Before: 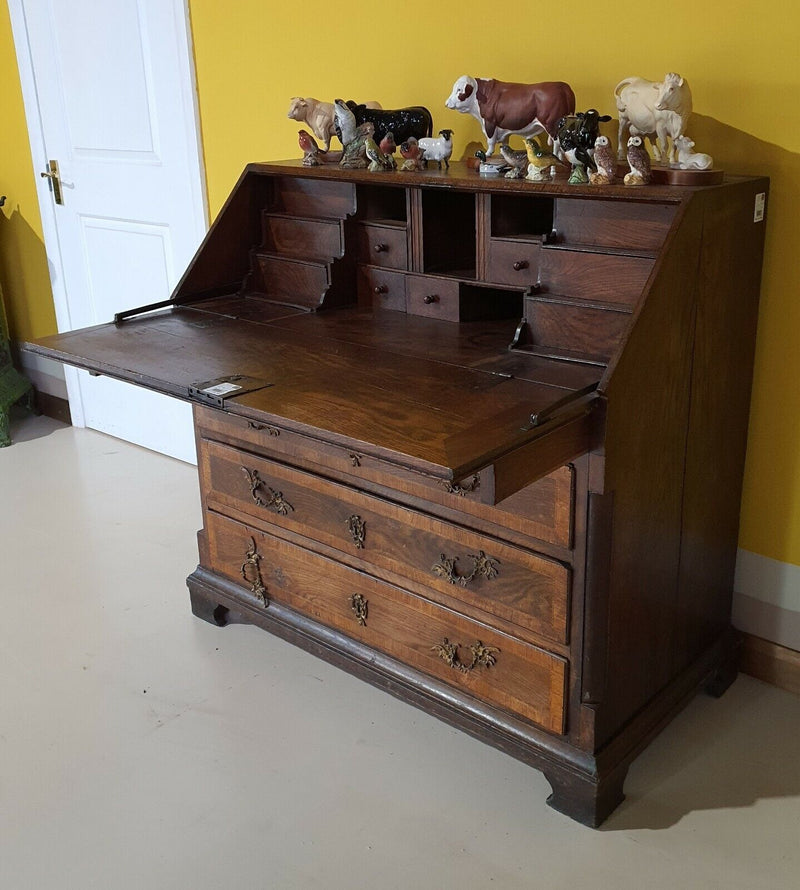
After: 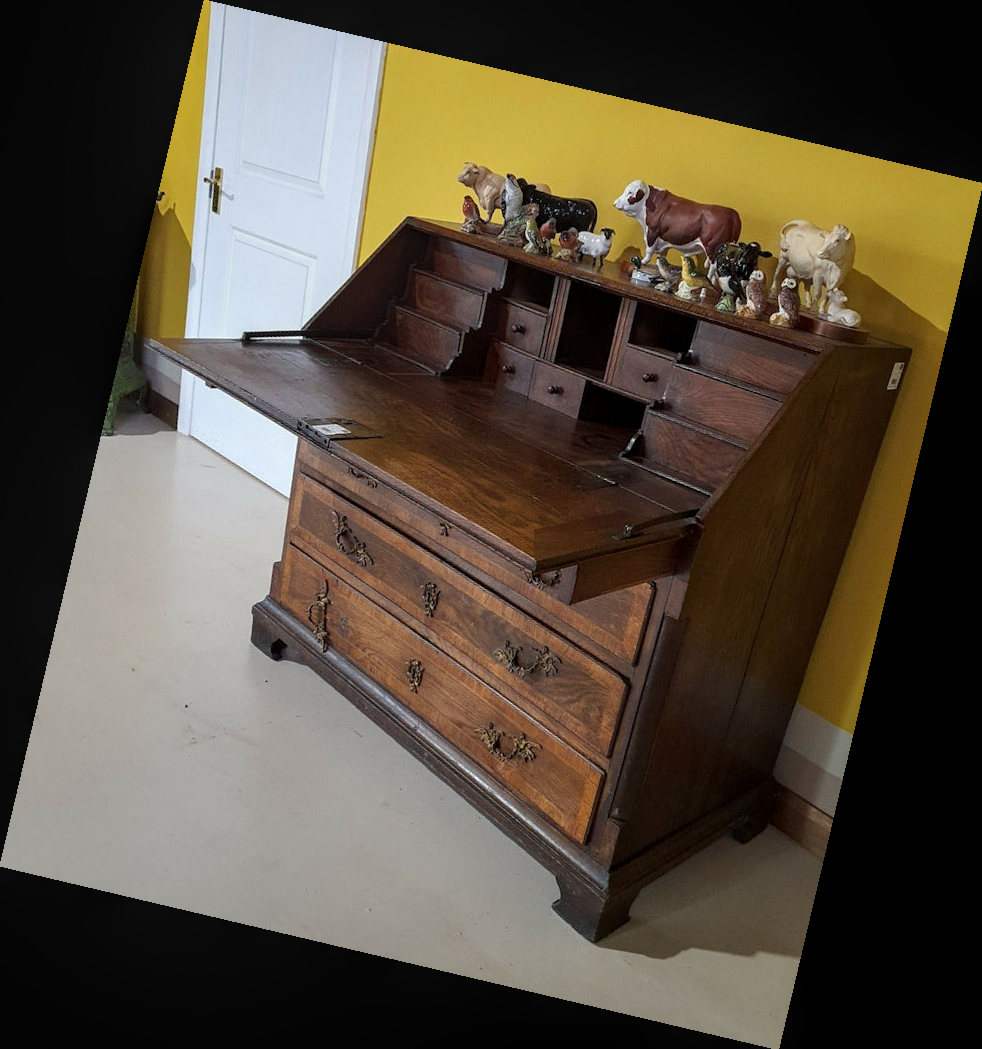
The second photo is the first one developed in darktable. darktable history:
local contrast: on, module defaults
rotate and perspective: rotation 13.27°, automatic cropping off
